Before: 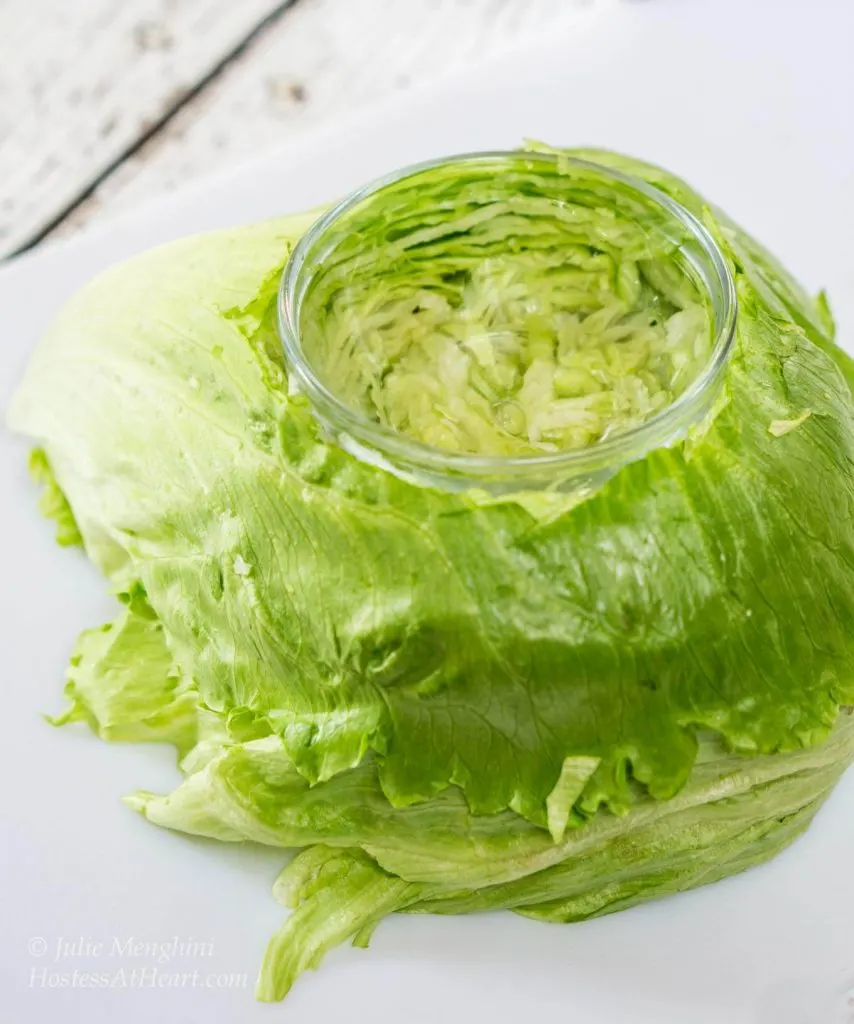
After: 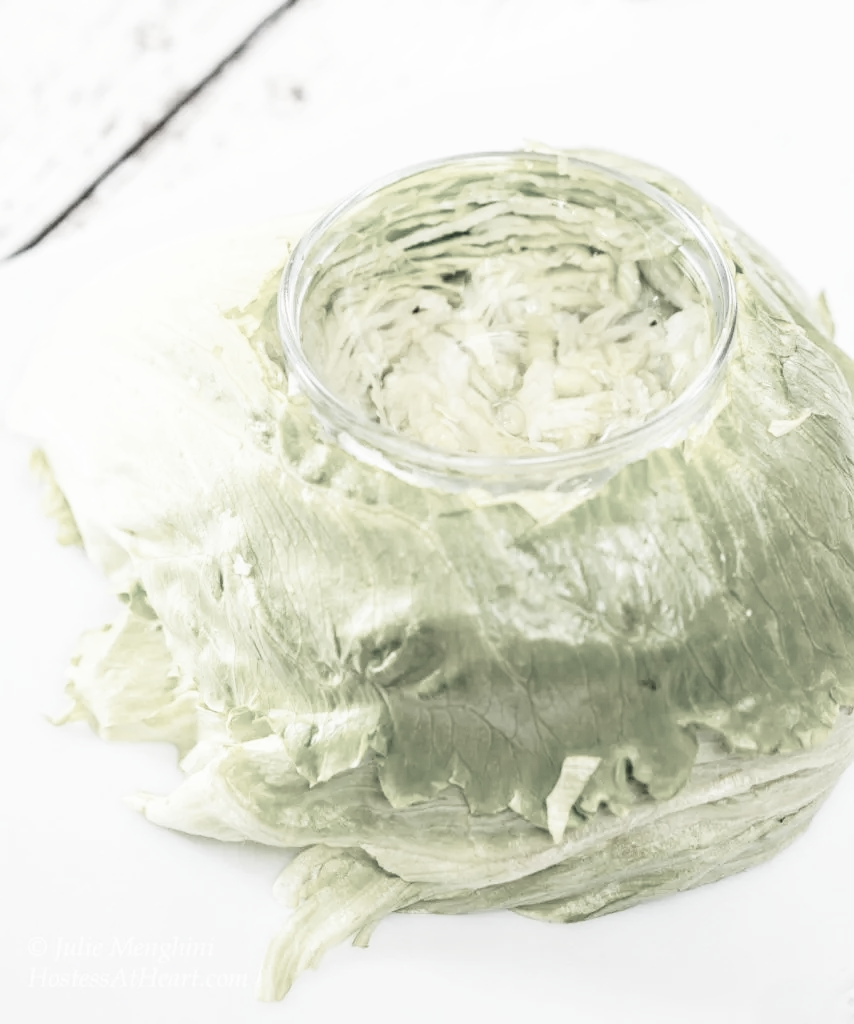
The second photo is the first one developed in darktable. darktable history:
base curve: curves: ch0 [(0, 0) (0.005, 0.002) (0.15, 0.3) (0.4, 0.7) (0.75, 0.95) (1, 1)], preserve colors none
color correction: highlights b* 0.015, saturation 0.21
